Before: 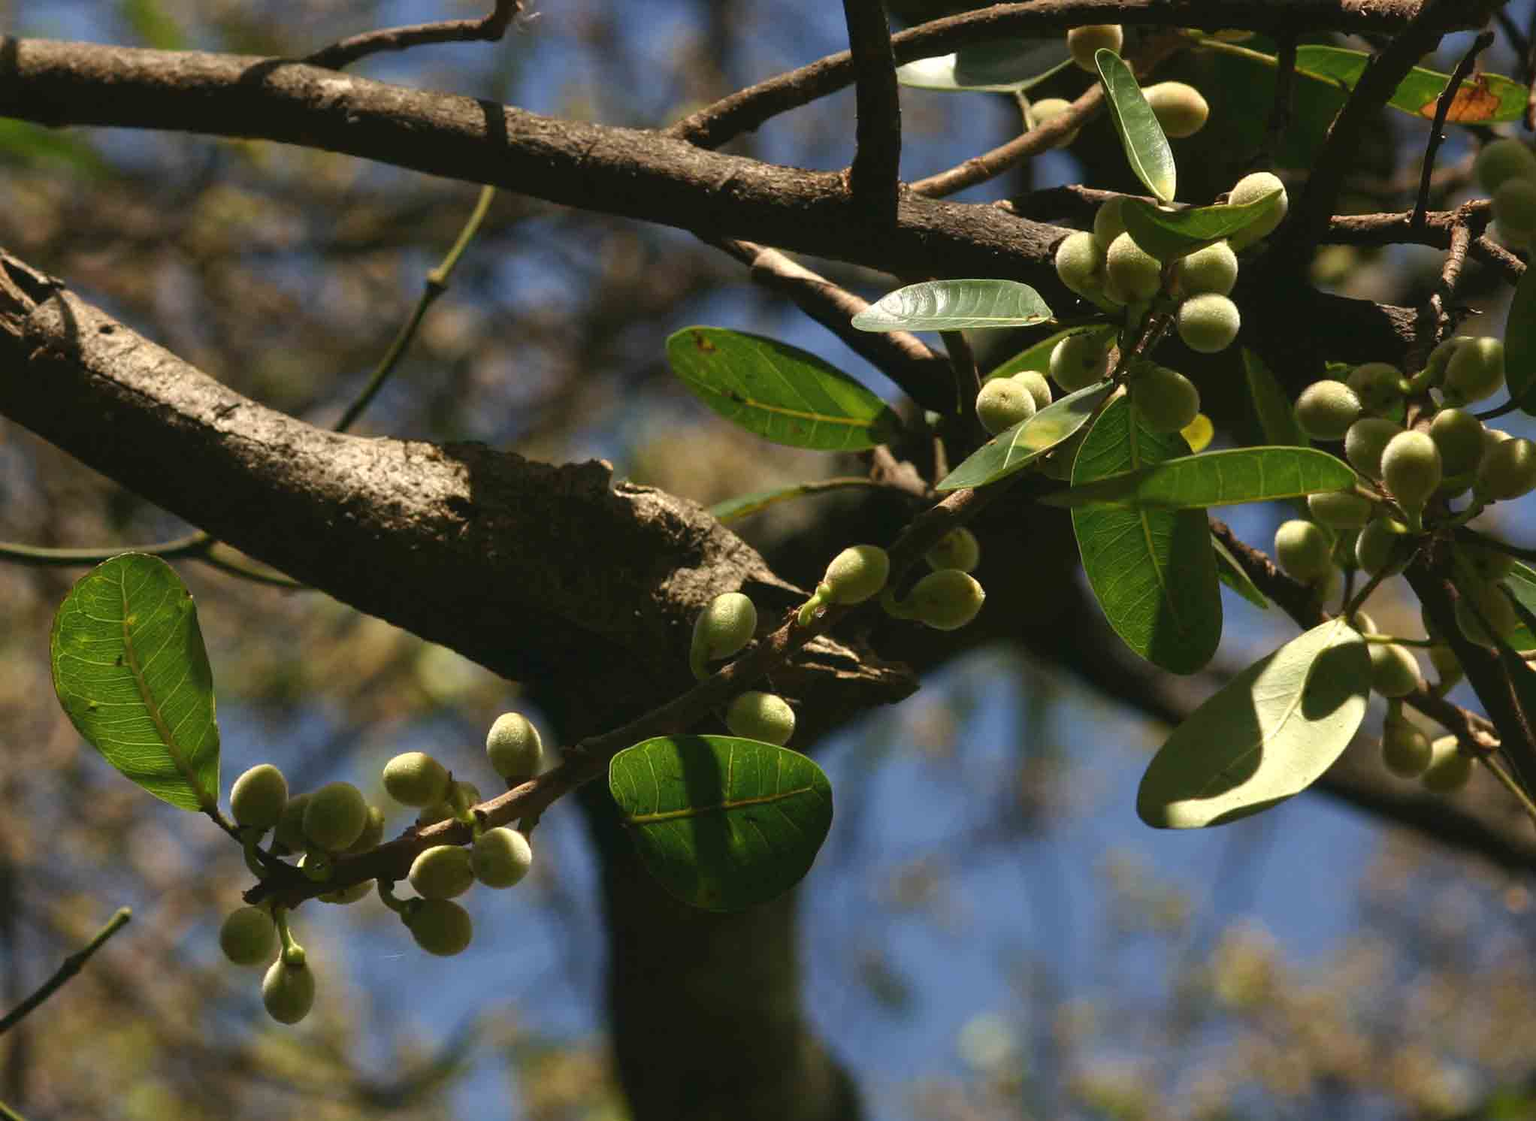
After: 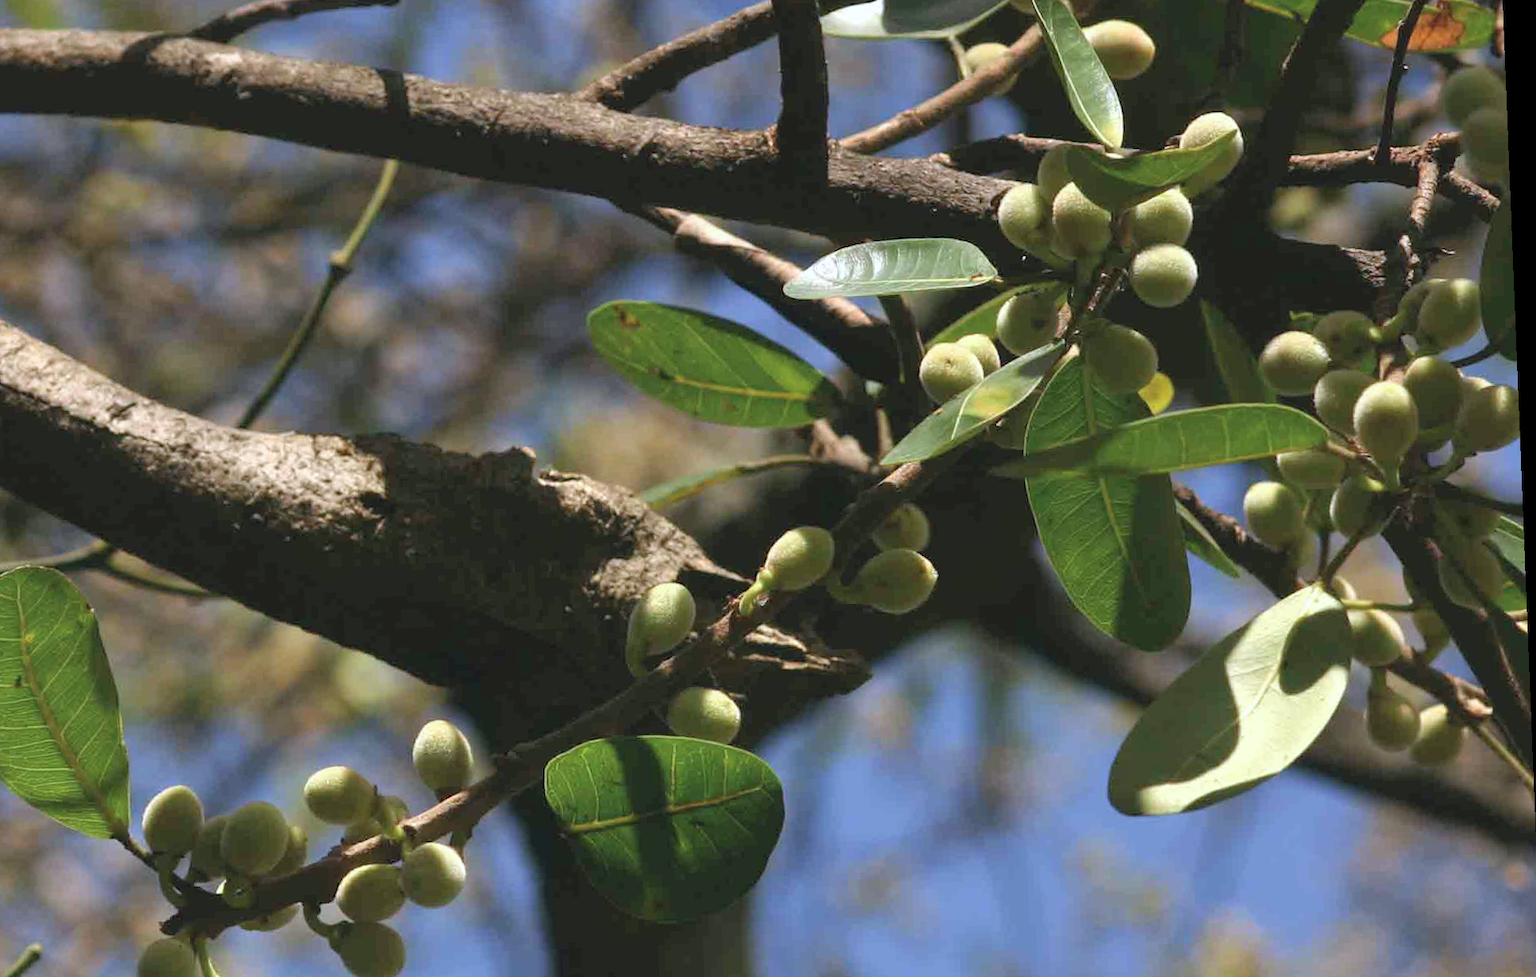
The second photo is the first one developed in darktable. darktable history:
crop: left 8.155%, top 6.611%, bottom 15.385%
white balance: red 0.983, blue 1.036
color calibration: illuminant as shot in camera, x 0.358, y 0.373, temperature 4628.91 K
contrast brightness saturation: brightness 0.15
rotate and perspective: rotation -2.29°, automatic cropping off
